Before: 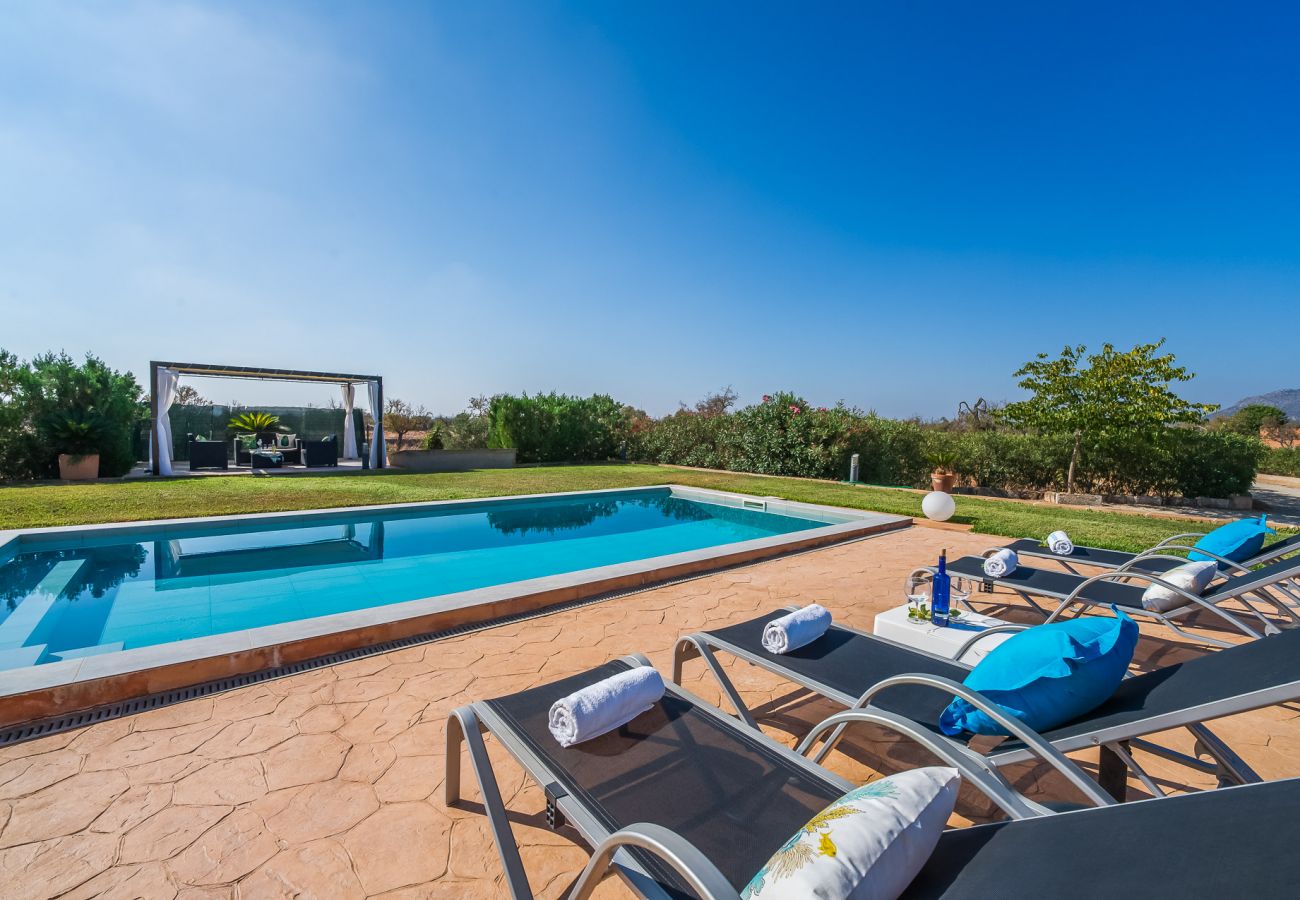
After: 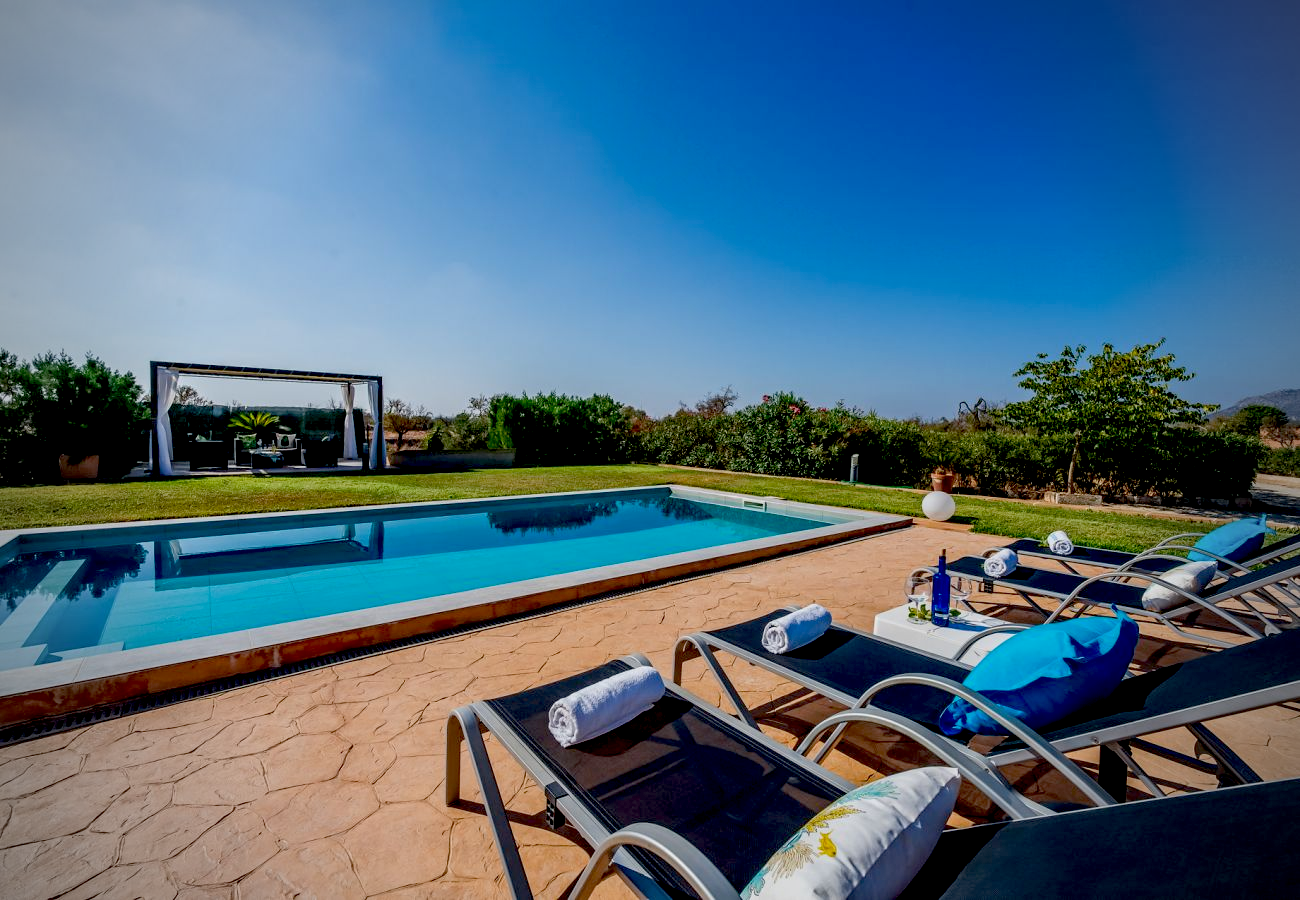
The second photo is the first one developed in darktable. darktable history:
exposure: black level correction 0.046, exposure -0.228 EV, compensate highlight preservation false
vignetting: fall-off start 71.74%
